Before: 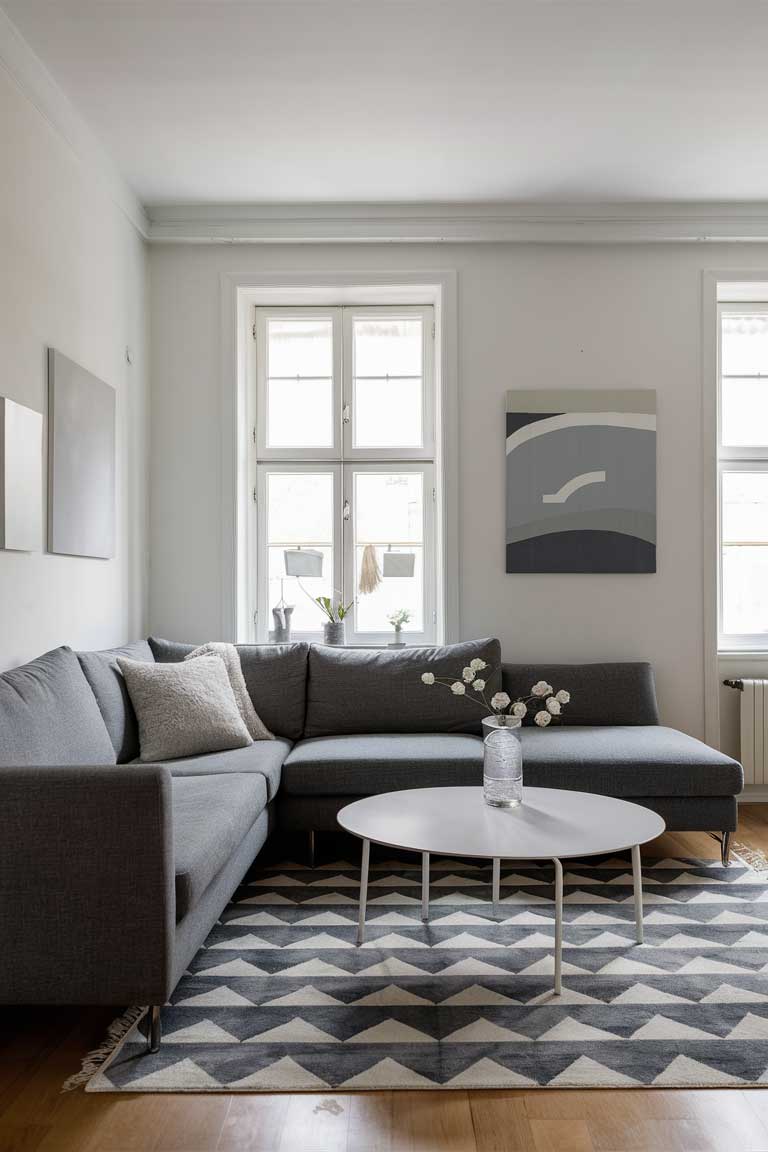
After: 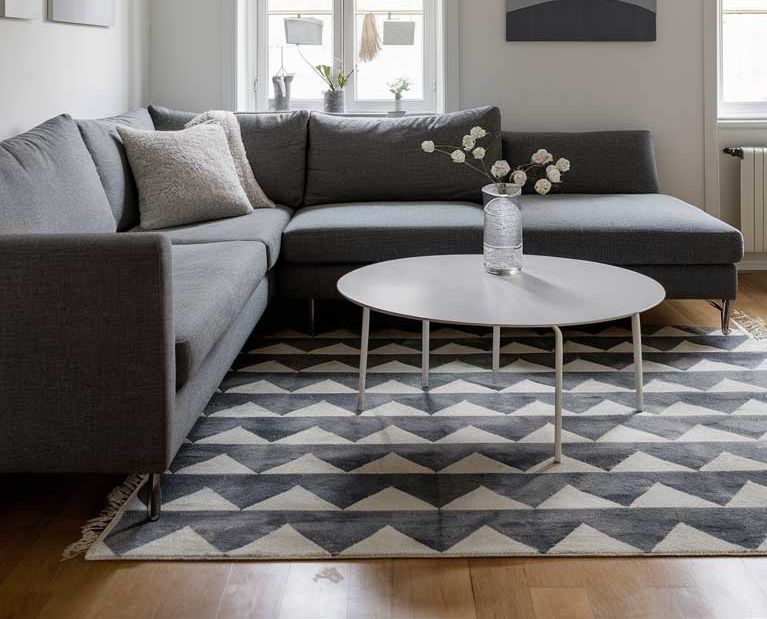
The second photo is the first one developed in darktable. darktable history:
crop and rotate: top 46.214%, right 0.027%
